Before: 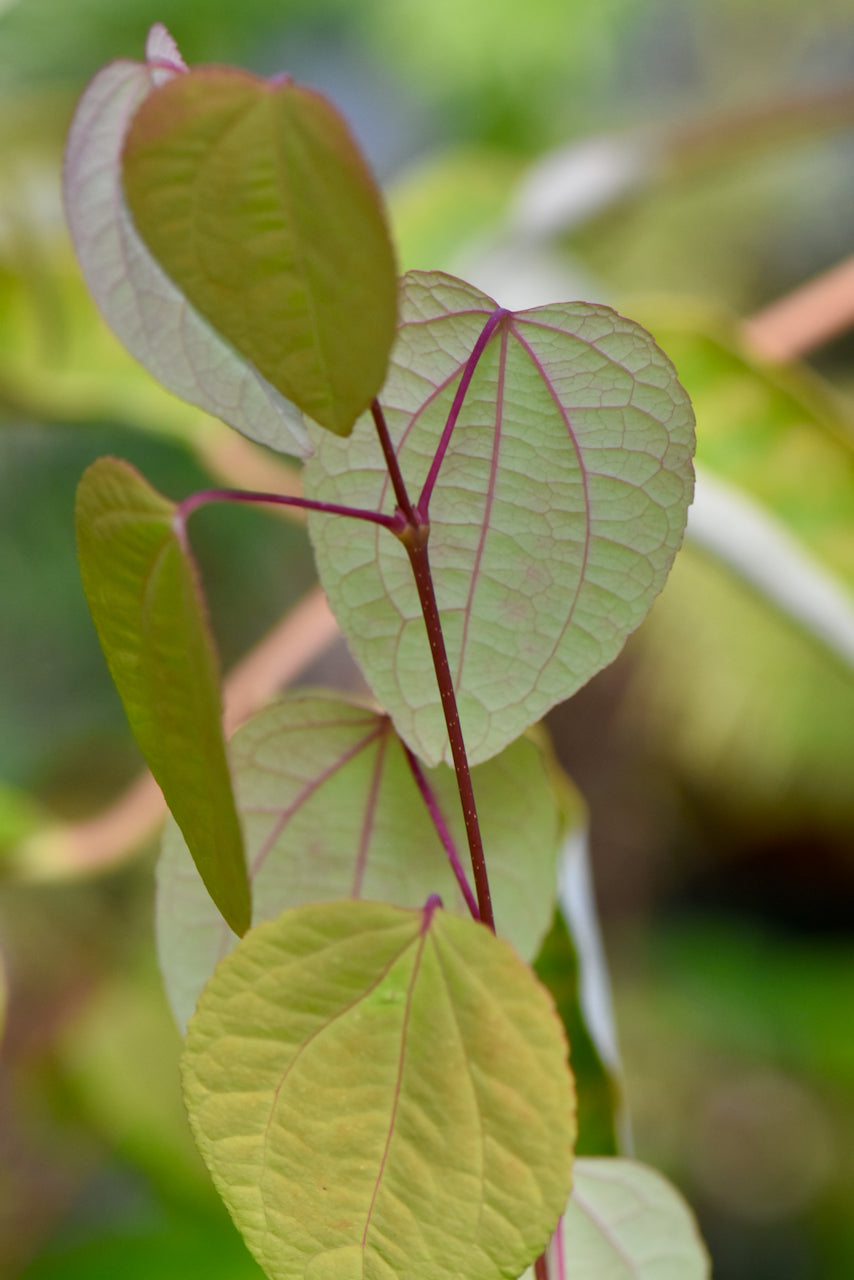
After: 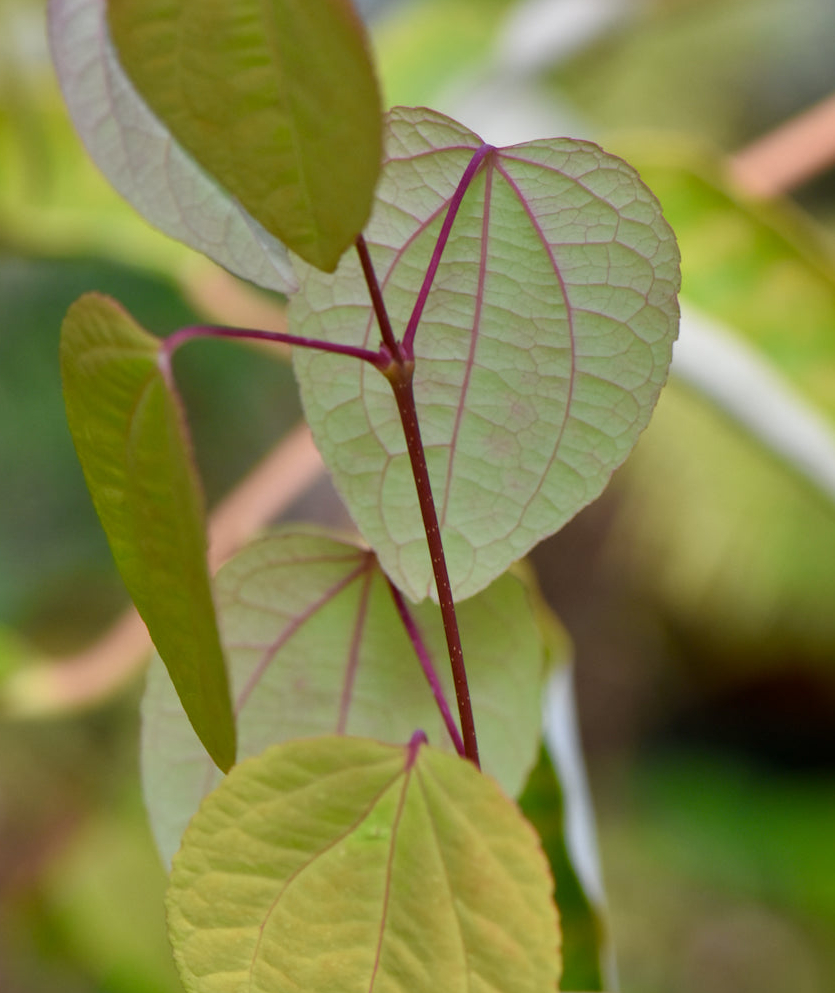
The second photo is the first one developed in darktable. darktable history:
crop and rotate: left 1.917%, top 12.843%, right 0.272%, bottom 9.573%
